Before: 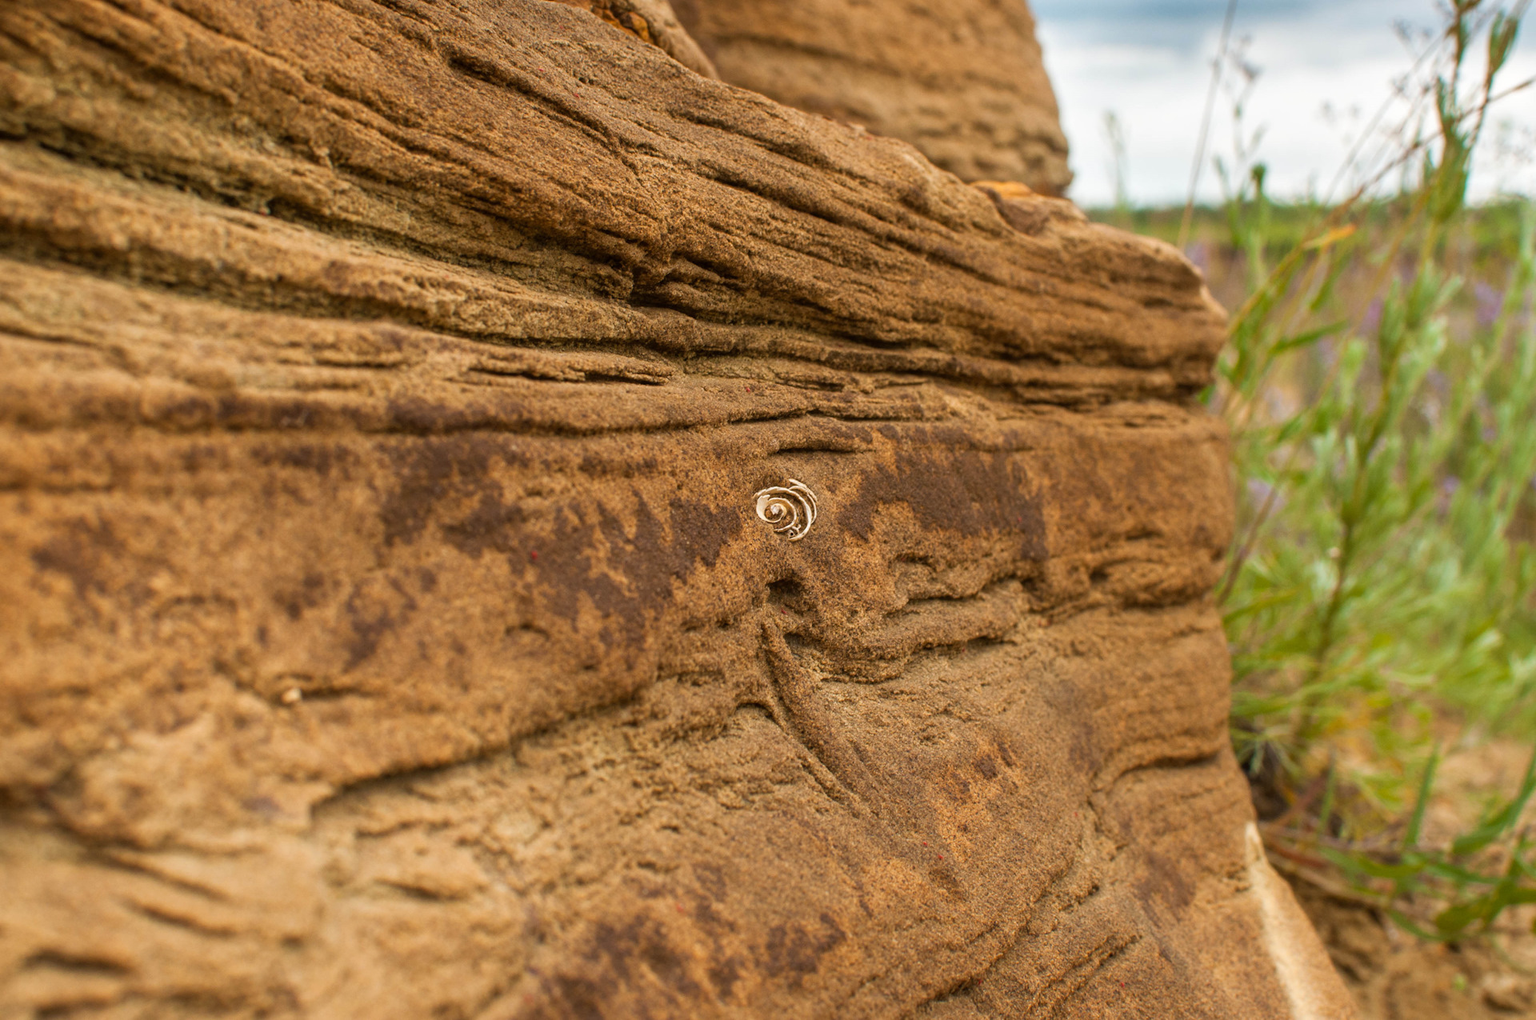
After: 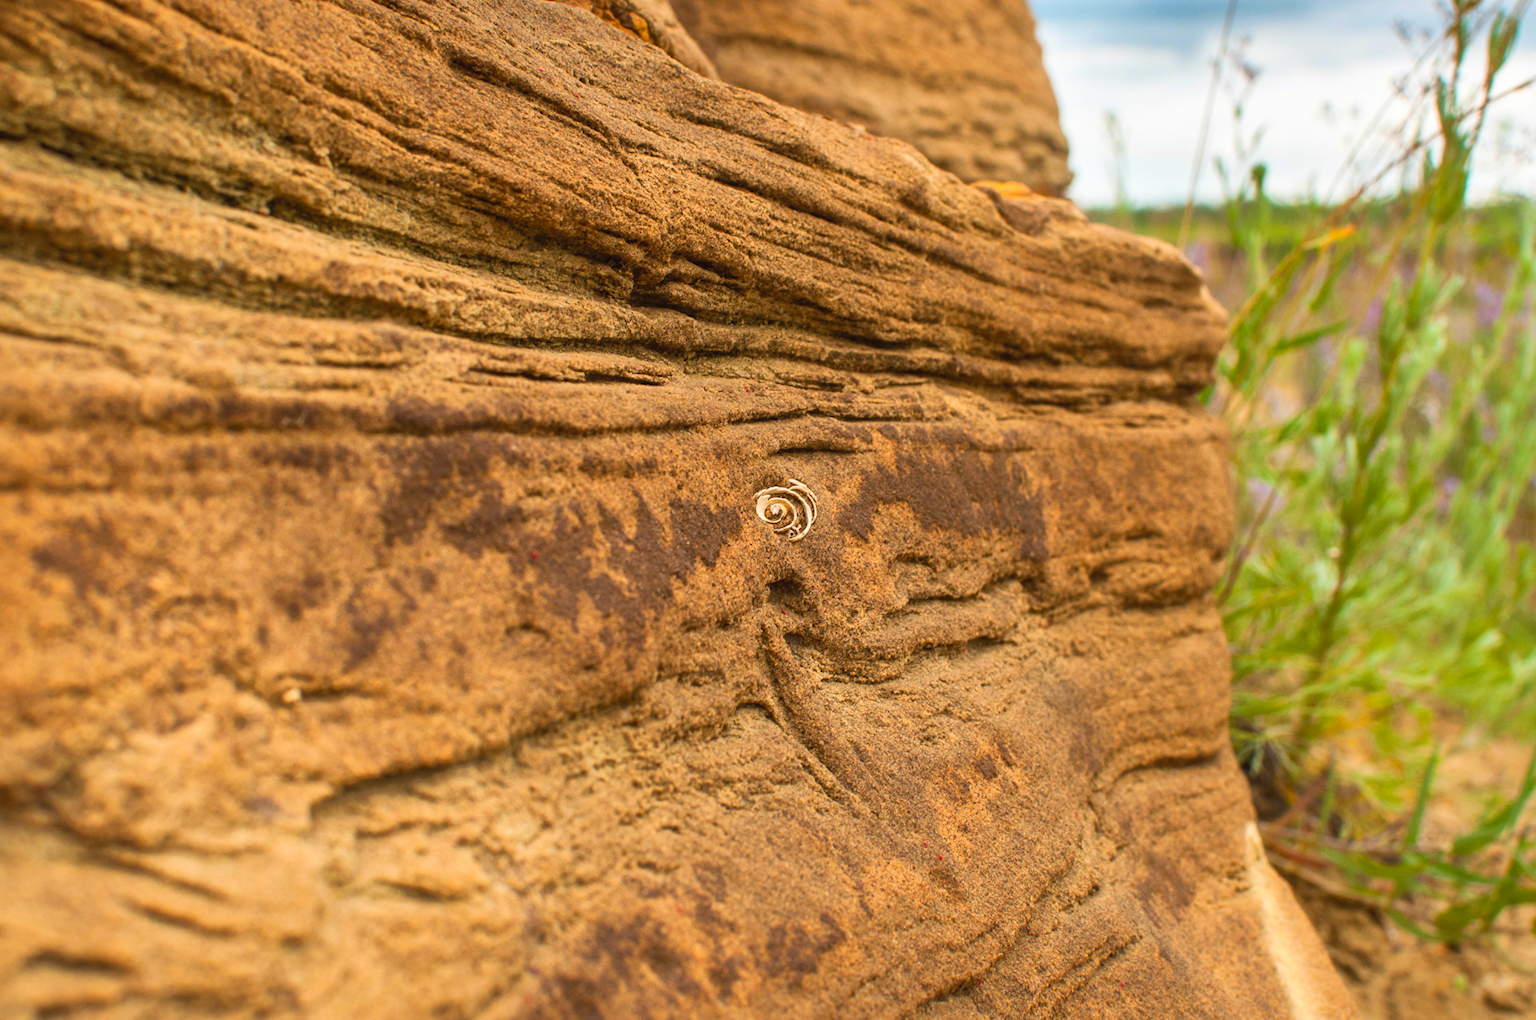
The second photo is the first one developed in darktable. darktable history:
contrast brightness saturation: contrast 0.205, brightness 0.156, saturation 0.22
tone equalizer: smoothing diameter 24.9%, edges refinement/feathering 12.73, preserve details guided filter
shadows and highlights: on, module defaults
